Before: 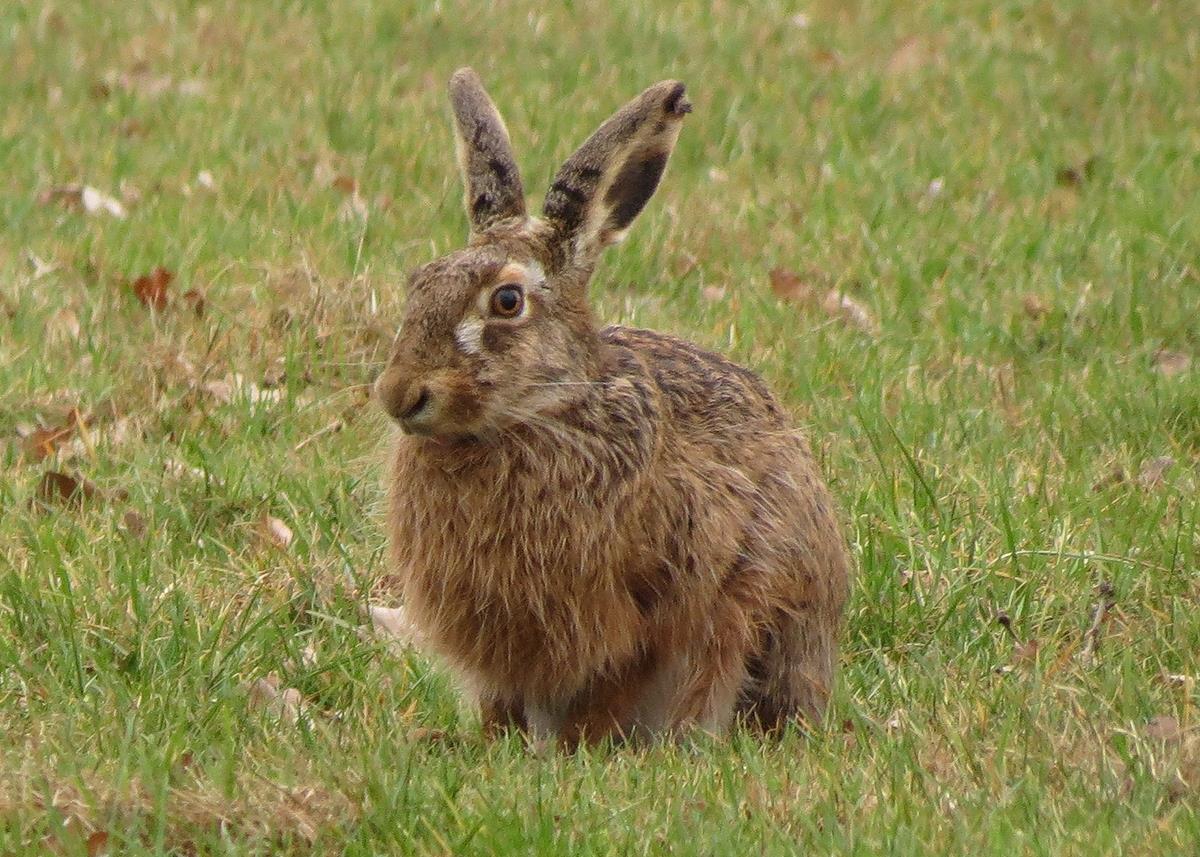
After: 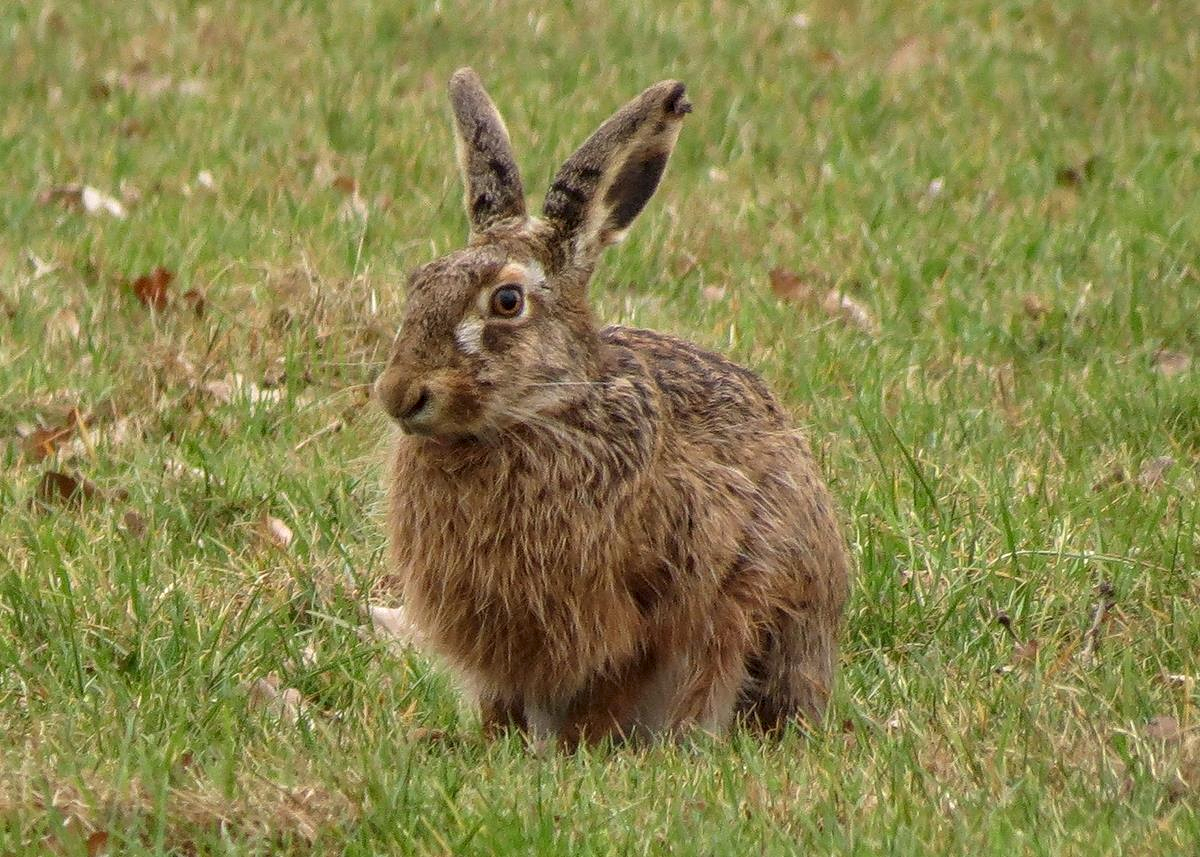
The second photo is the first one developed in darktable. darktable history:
local contrast: on, module defaults
shadows and highlights: low approximation 0.01, soften with gaussian
